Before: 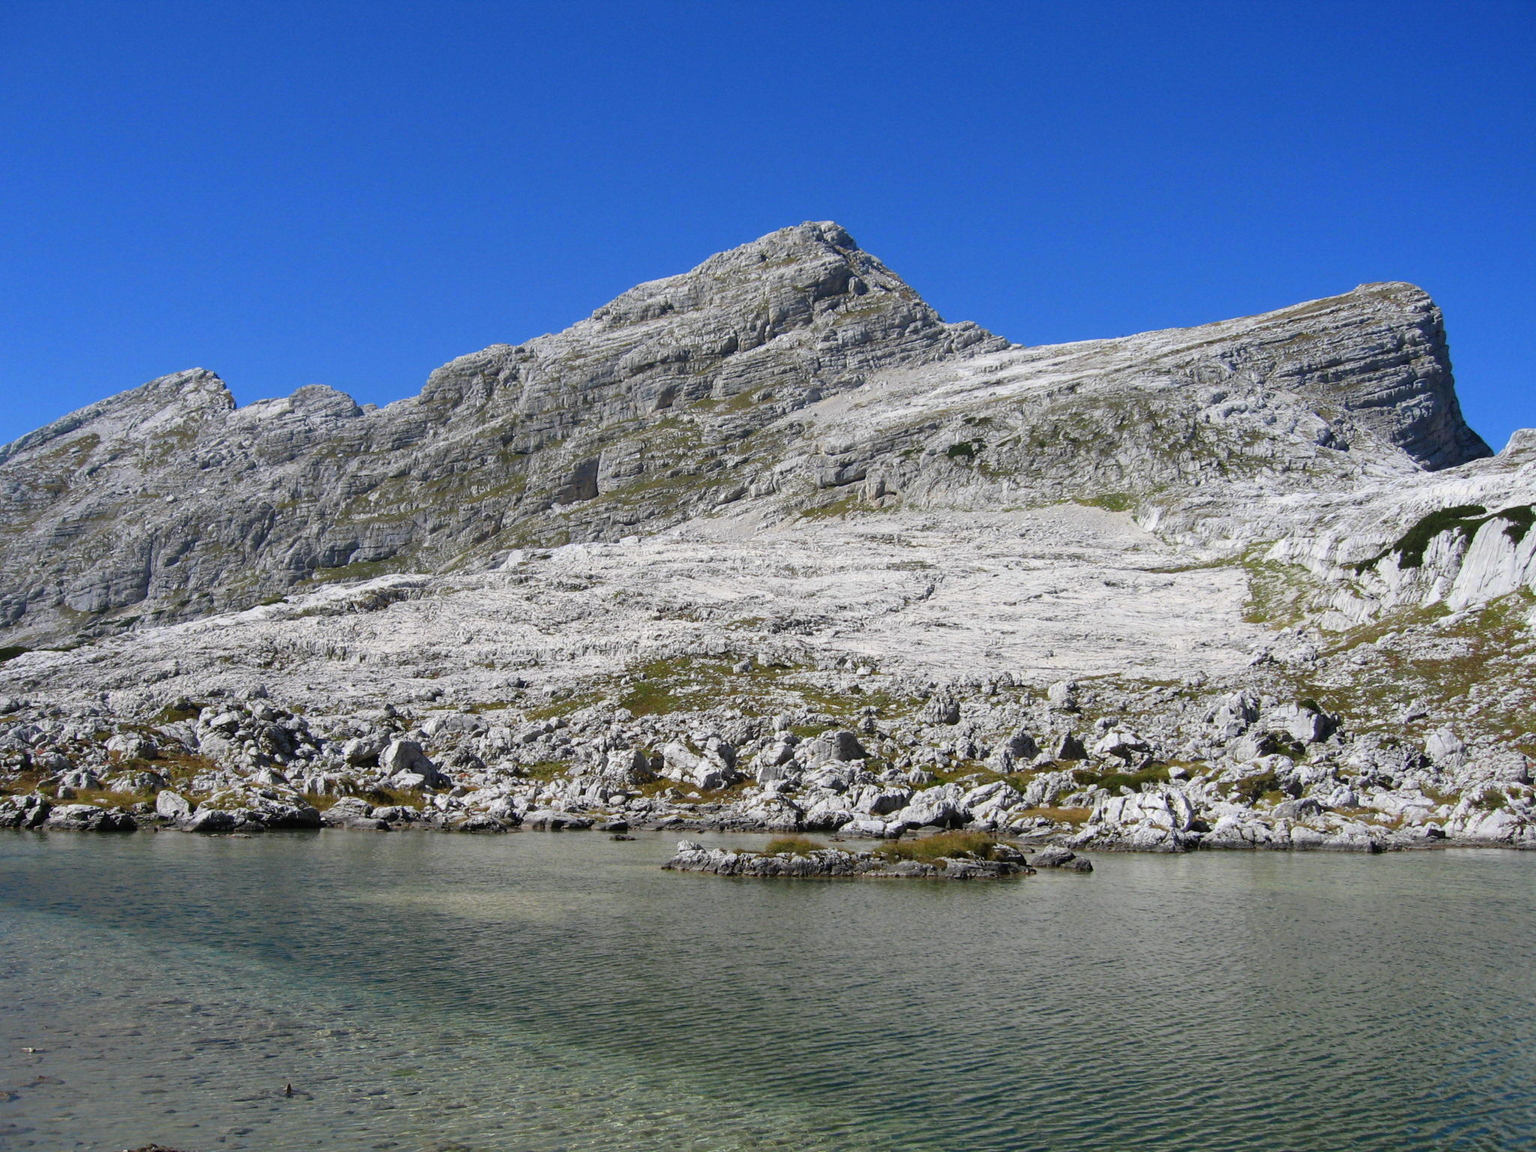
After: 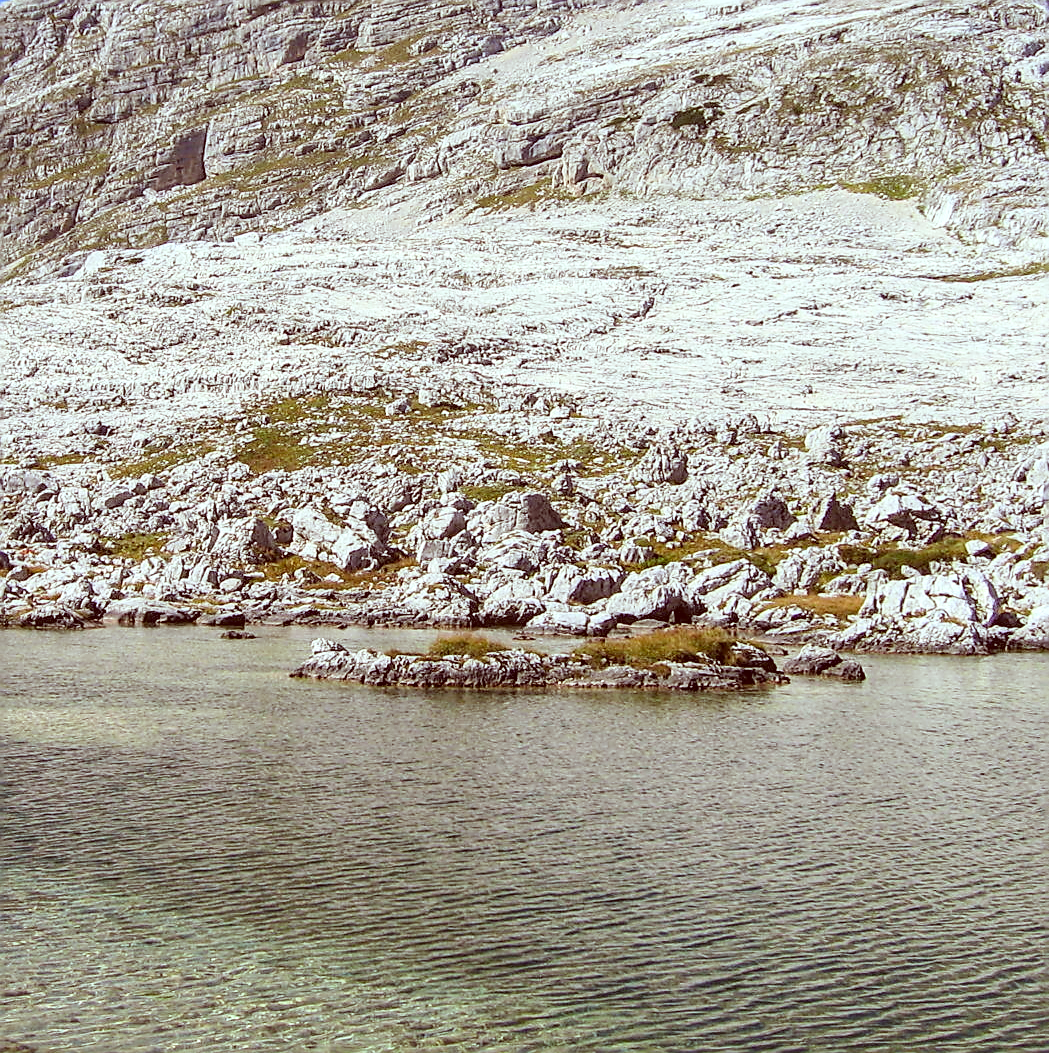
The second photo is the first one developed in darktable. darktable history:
crop and rotate: left 28.945%, top 31.401%, right 19.828%
exposure: black level correction 0.001, exposure 0.145 EV, compensate highlight preservation false
sharpen: radius 1.409, amount 1.257, threshold 0.808
local contrast: on, module defaults
base curve: curves: ch0 [(0, 0) (0.204, 0.334) (0.55, 0.733) (1, 1)]
color correction: highlights a* -7.12, highlights b* -0.169, shadows a* 20.36, shadows b* 11.28
